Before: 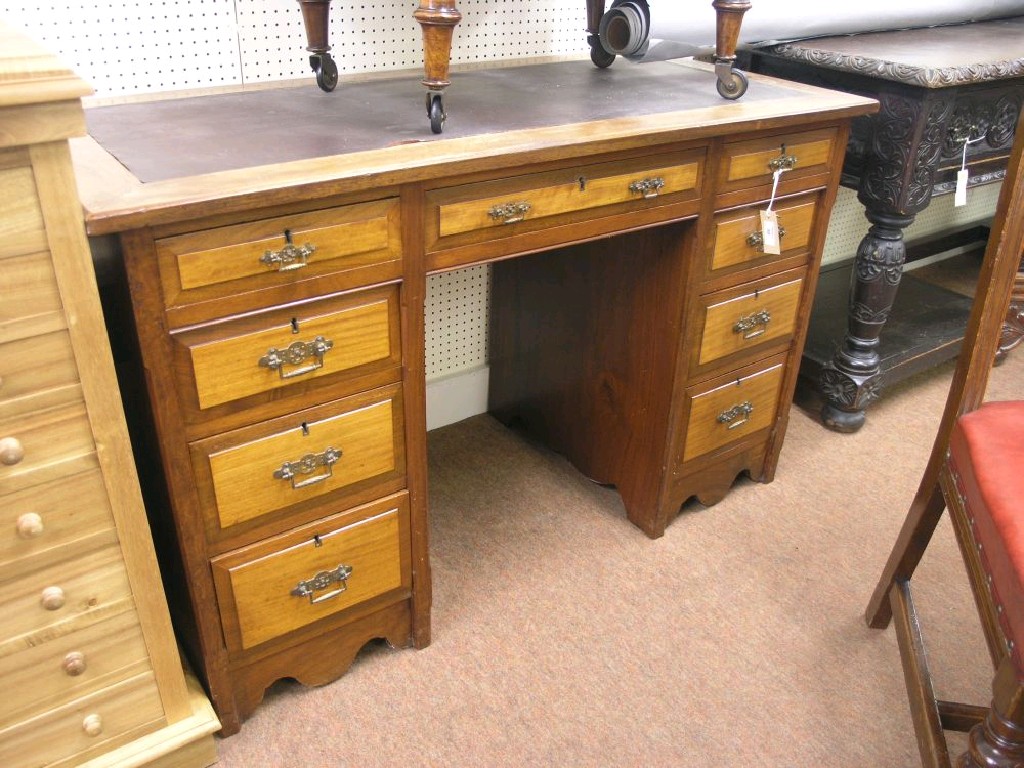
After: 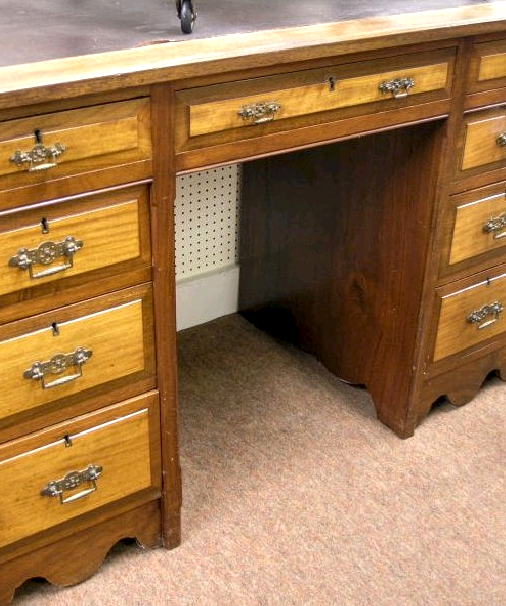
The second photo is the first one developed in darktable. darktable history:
exposure: black level correction 0.004, exposure 0.015 EV, compensate highlight preservation false
local contrast: detail 144%
crop and rotate: angle 0.013°, left 24.42%, top 13.027%, right 26.071%, bottom 7.931%
tone equalizer: mask exposure compensation -0.503 EV
